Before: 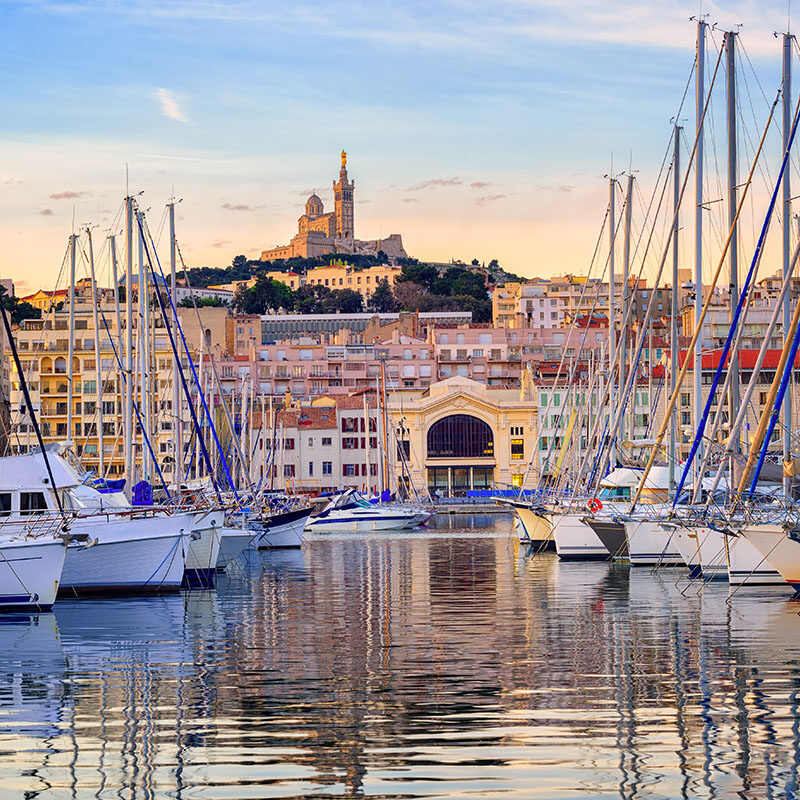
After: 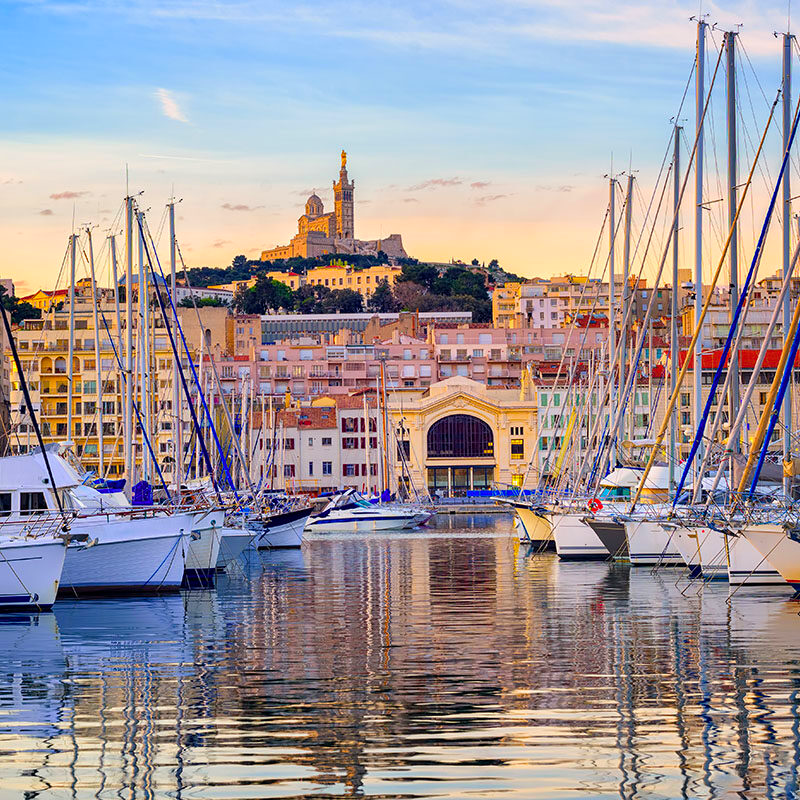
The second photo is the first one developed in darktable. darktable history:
color balance rgb: perceptual saturation grading › global saturation 19.885%, global vibrance 20%
